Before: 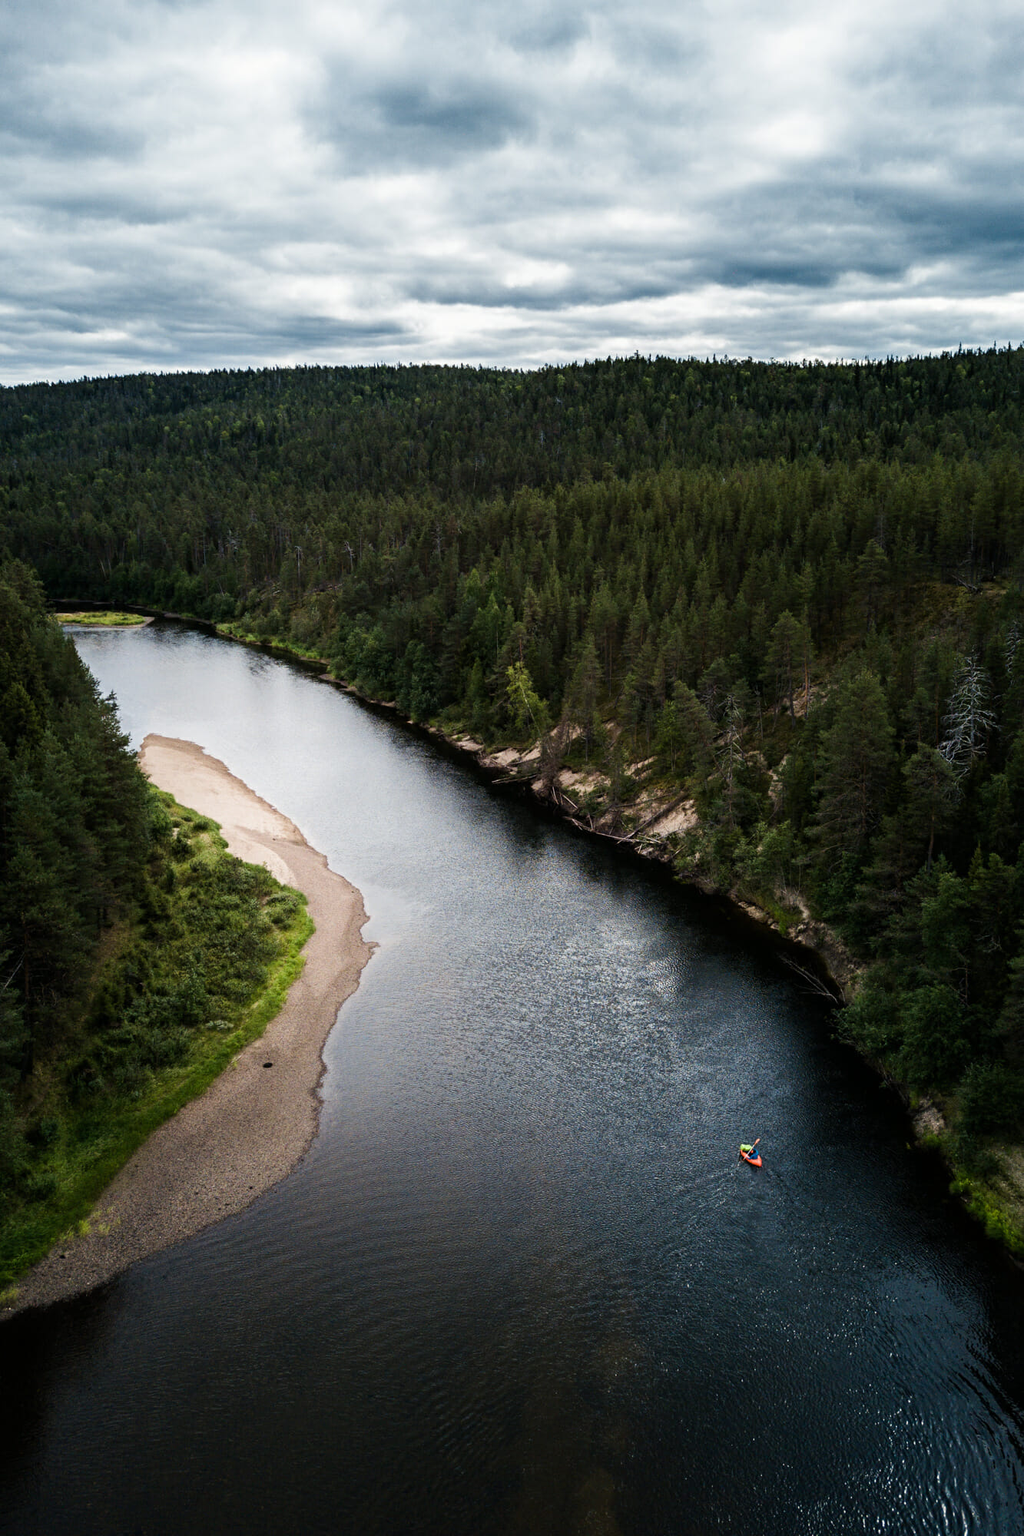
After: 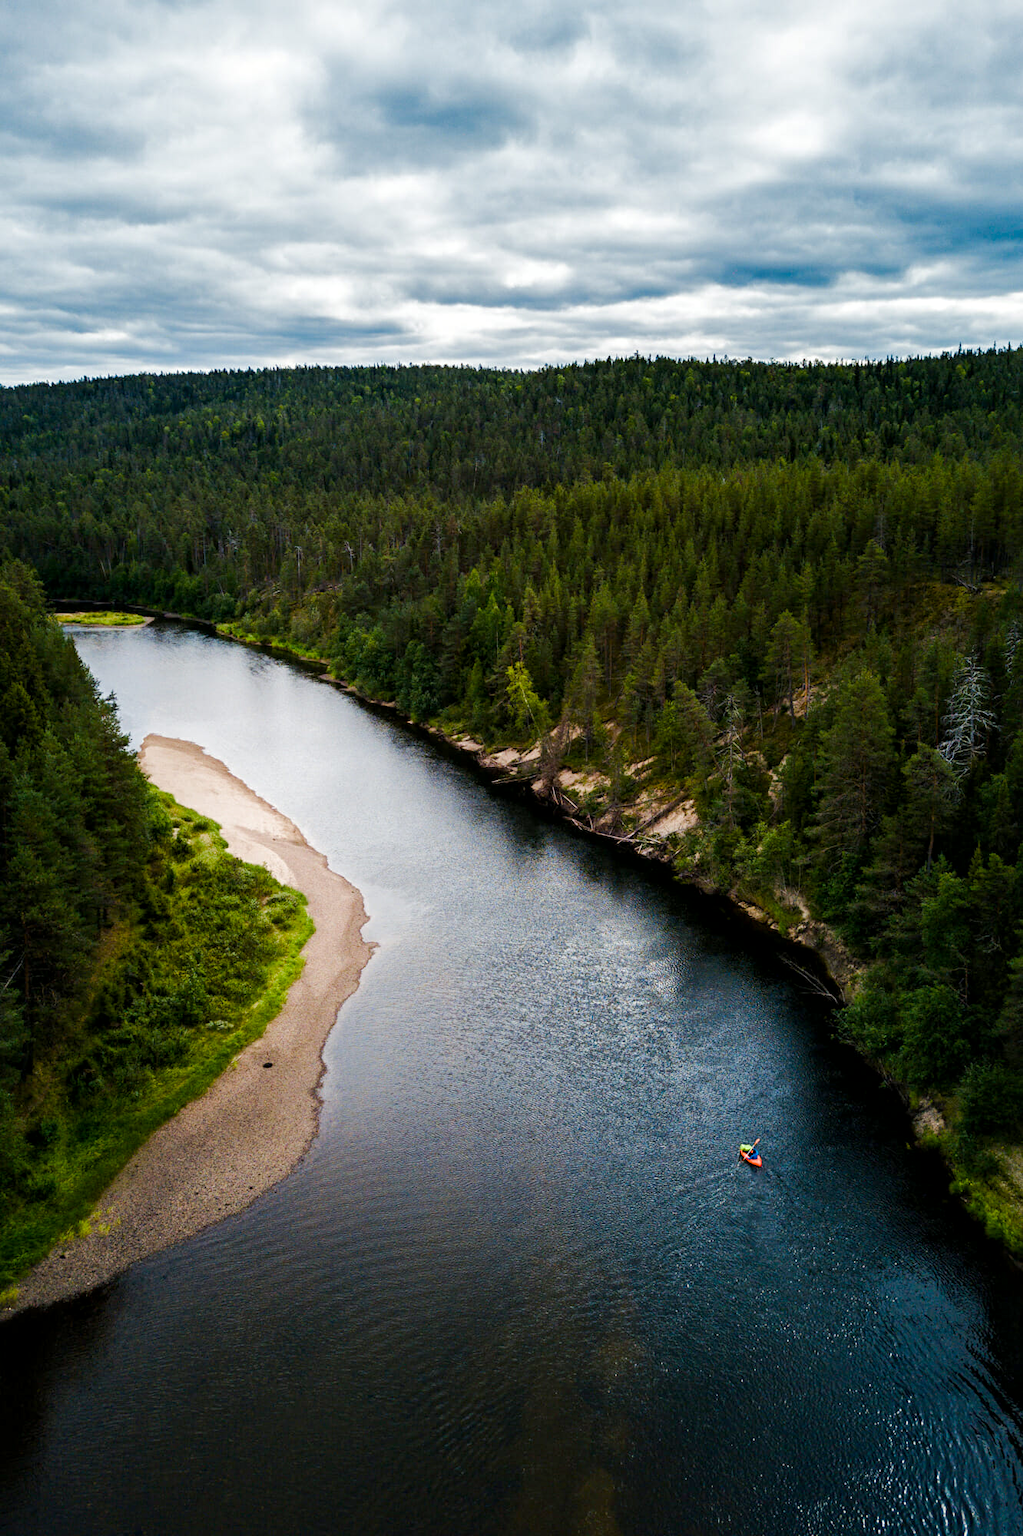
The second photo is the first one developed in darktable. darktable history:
color balance rgb: linear chroma grading › global chroma 8.284%, perceptual saturation grading › global saturation 0.749%, perceptual saturation grading › highlights -17.659%, perceptual saturation grading › mid-tones 33.15%, perceptual saturation grading › shadows 50.569%, perceptual brilliance grading › mid-tones 10.715%, perceptual brilliance grading › shadows 15.077%, global vibrance 9.2%
local contrast: mode bilateral grid, contrast 19, coarseness 50, detail 120%, midtone range 0.2
levels: levels [0, 0.499, 1]
